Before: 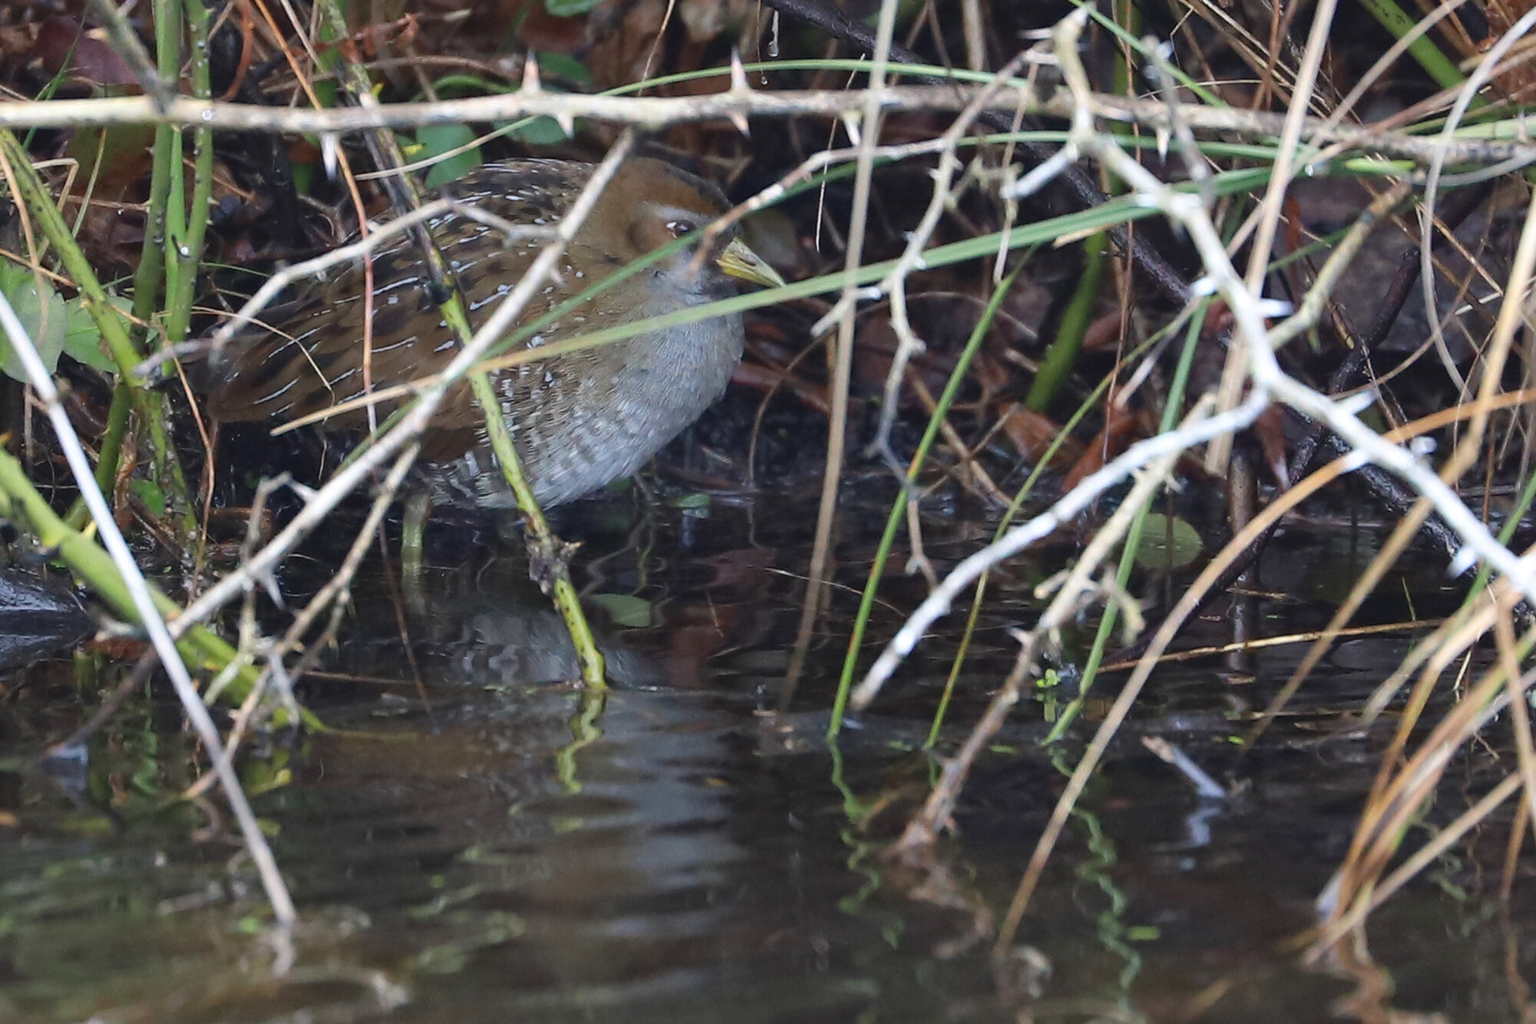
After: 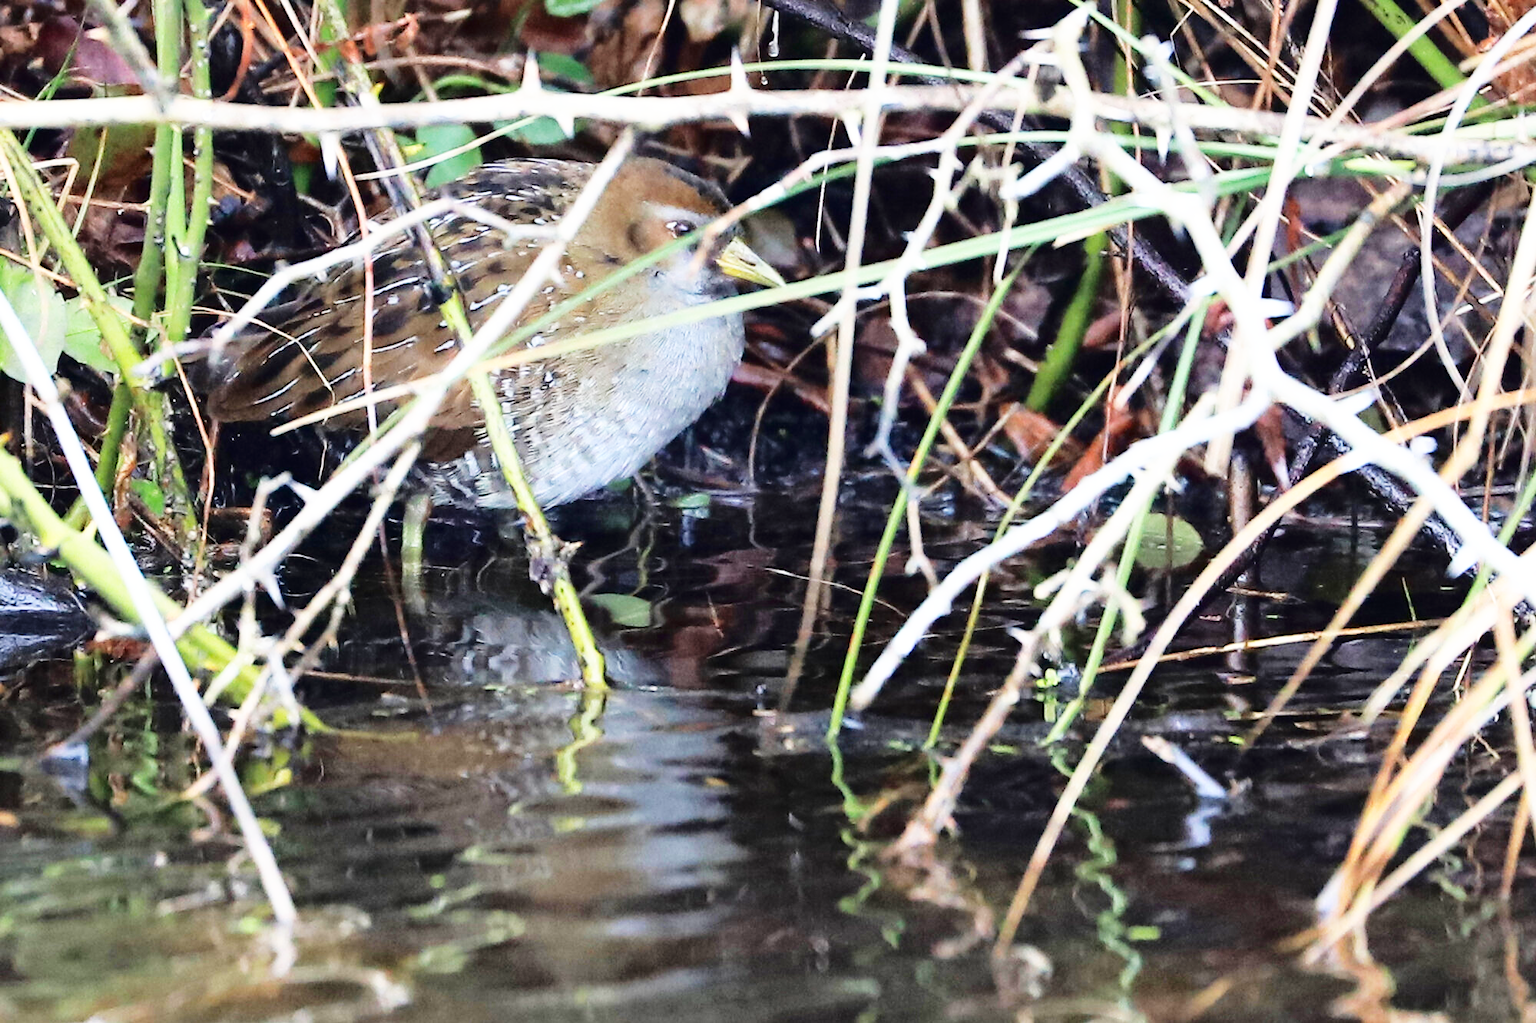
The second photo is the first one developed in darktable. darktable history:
tone curve: curves: ch0 [(0, 0) (0.003, 0.01) (0.011, 0.01) (0.025, 0.011) (0.044, 0.019) (0.069, 0.032) (0.1, 0.054) (0.136, 0.088) (0.177, 0.138) (0.224, 0.214) (0.277, 0.297) (0.335, 0.391) (0.399, 0.469) (0.468, 0.551) (0.543, 0.622) (0.623, 0.699) (0.709, 0.775) (0.801, 0.85) (0.898, 0.929) (1, 1)], color space Lab, independent channels, preserve colors none
base curve: curves: ch0 [(0, 0) (0.007, 0.004) (0.027, 0.03) (0.046, 0.07) (0.207, 0.54) (0.442, 0.872) (0.673, 0.972) (1, 1)], preserve colors none
